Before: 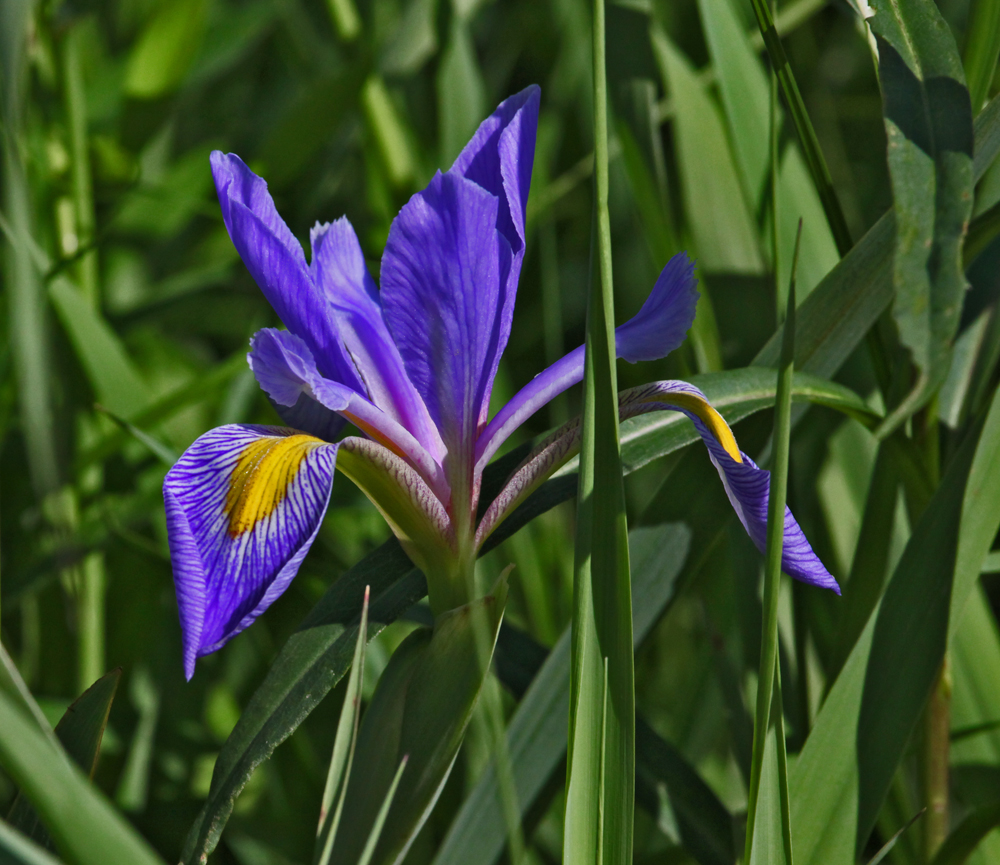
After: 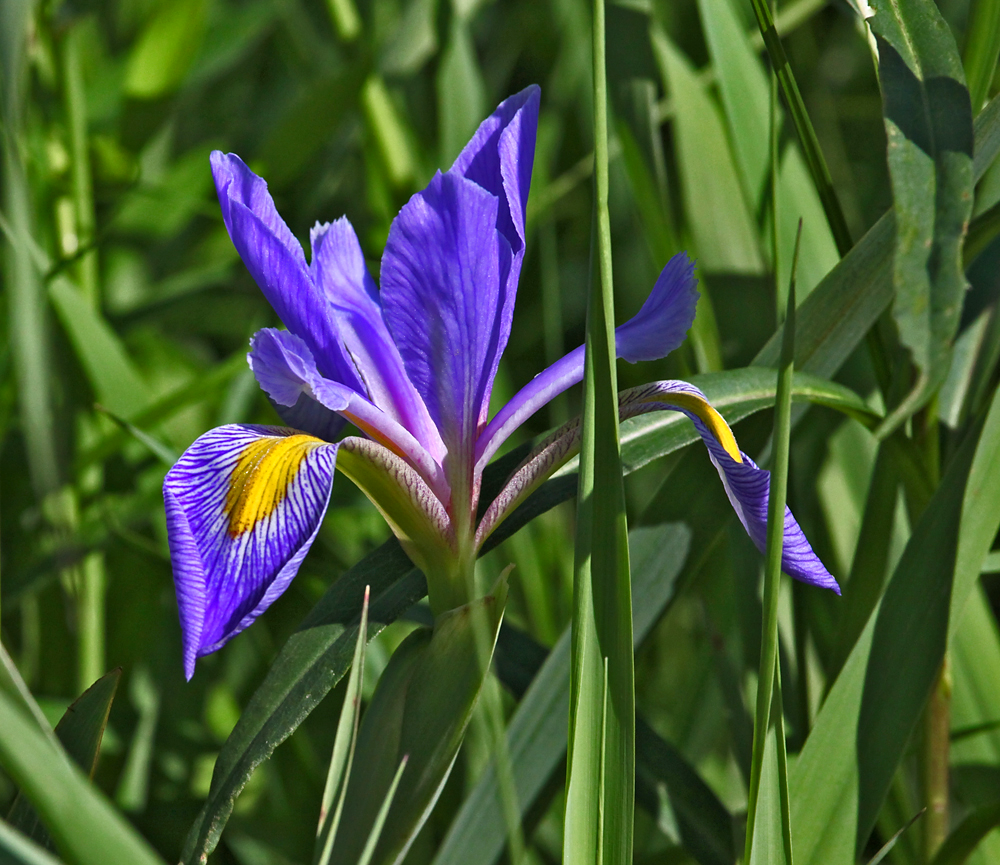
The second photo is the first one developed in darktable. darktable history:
exposure: black level correction 0.001, exposure 0.498 EV, compensate highlight preservation false
sharpen: radius 1.022, threshold 0.923
